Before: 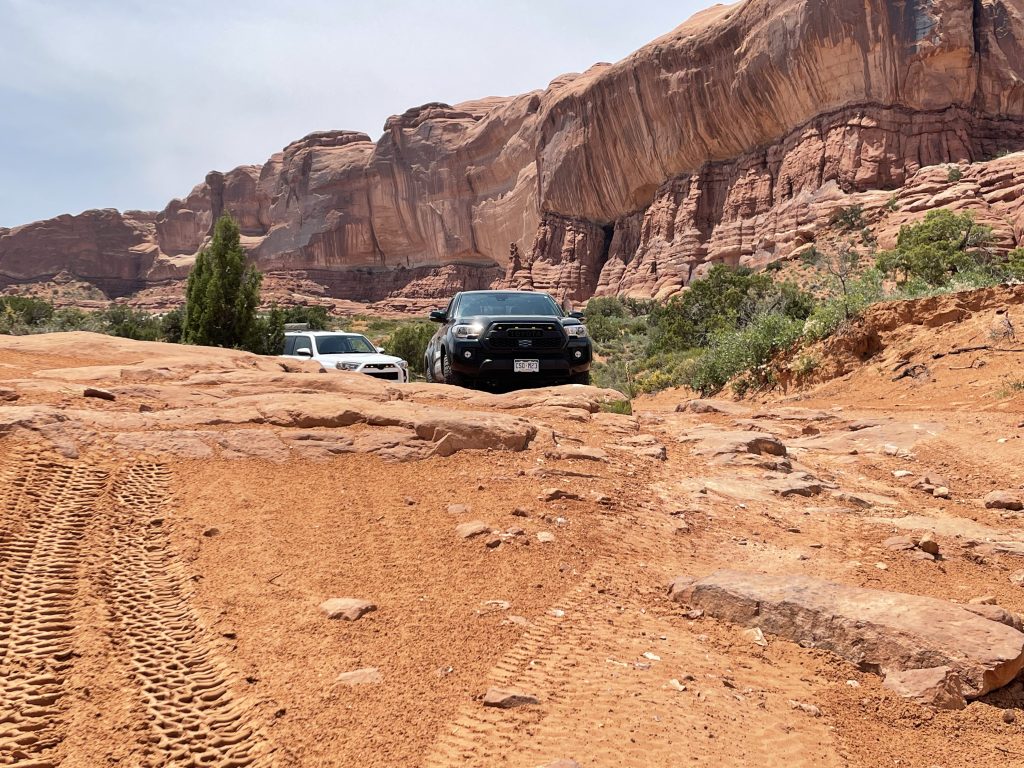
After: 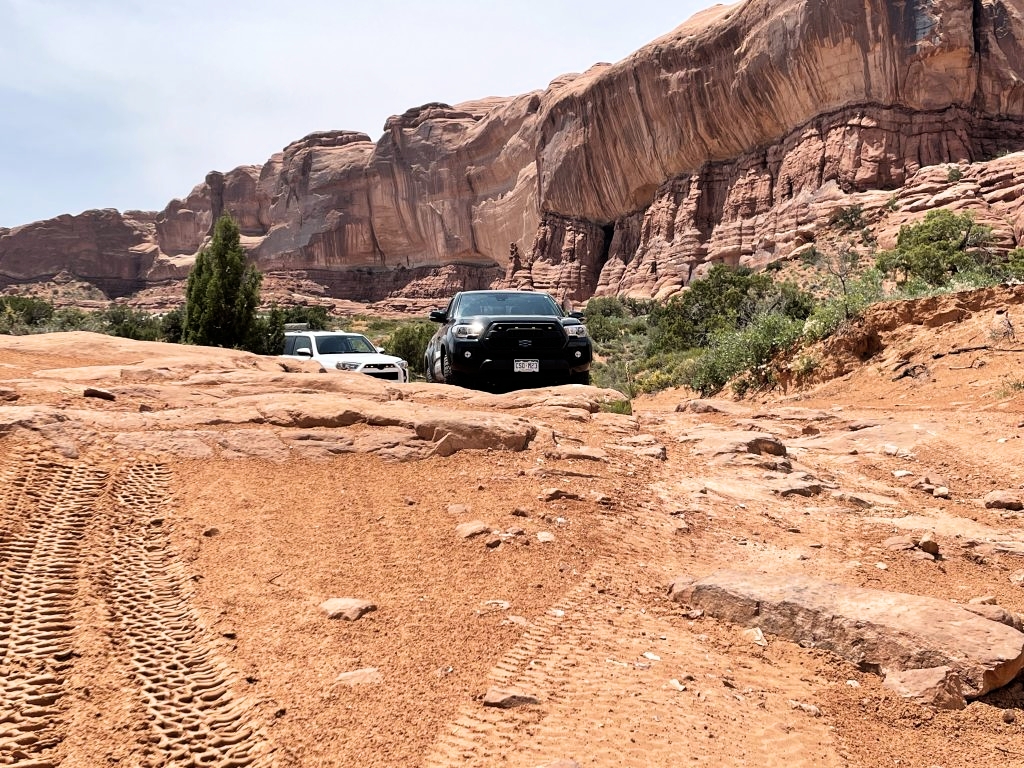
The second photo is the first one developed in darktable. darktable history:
filmic rgb: black relative exposure -7.98 EV, white relative exposure 2.46 EV, hardness 6.36
